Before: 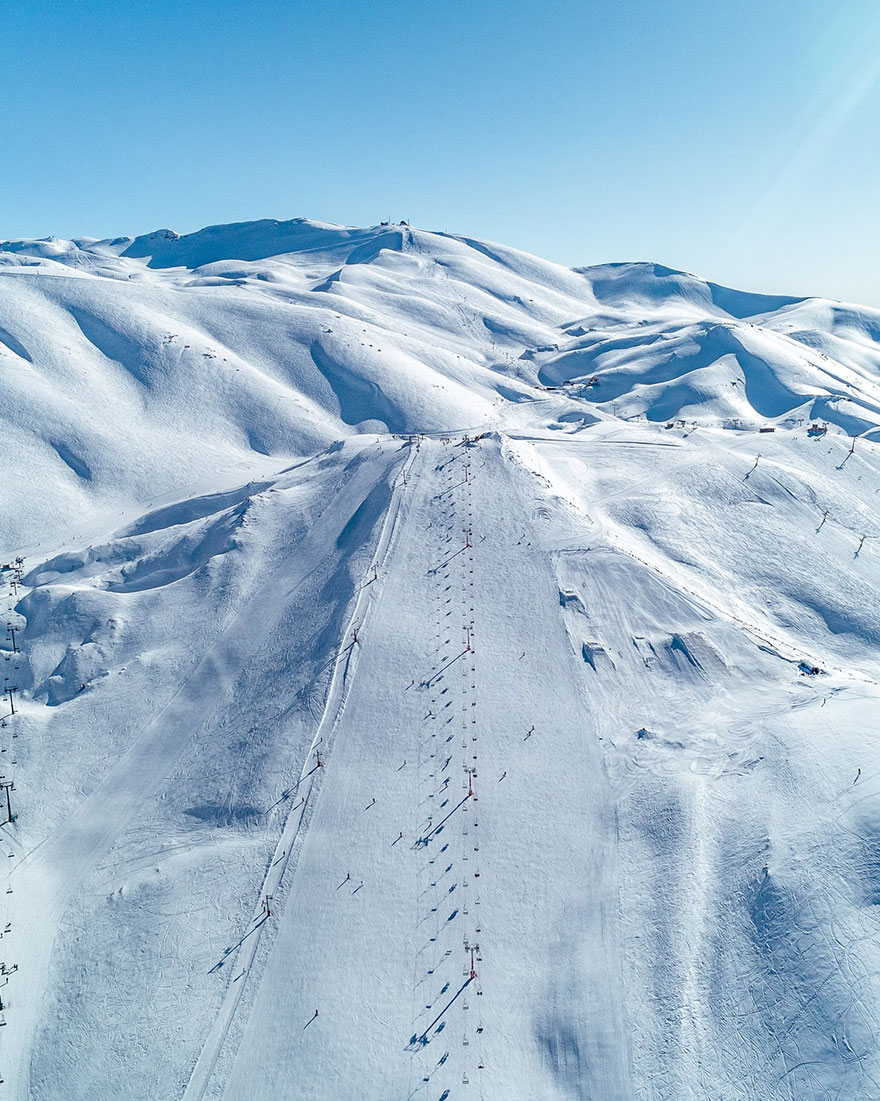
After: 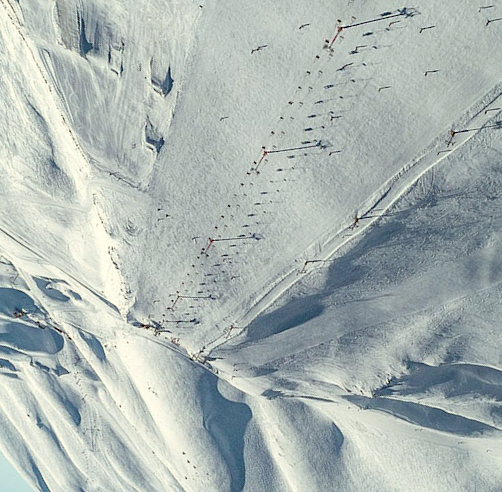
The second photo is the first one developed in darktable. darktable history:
crop and rotate: angle 148.12°, left 9.221%, top 15.571%, right 4.583%, bottom 16.948%
color correction: highlights a* -1.34, highlights b* 10.1, shadows a* 0.277, shadows b* 19
